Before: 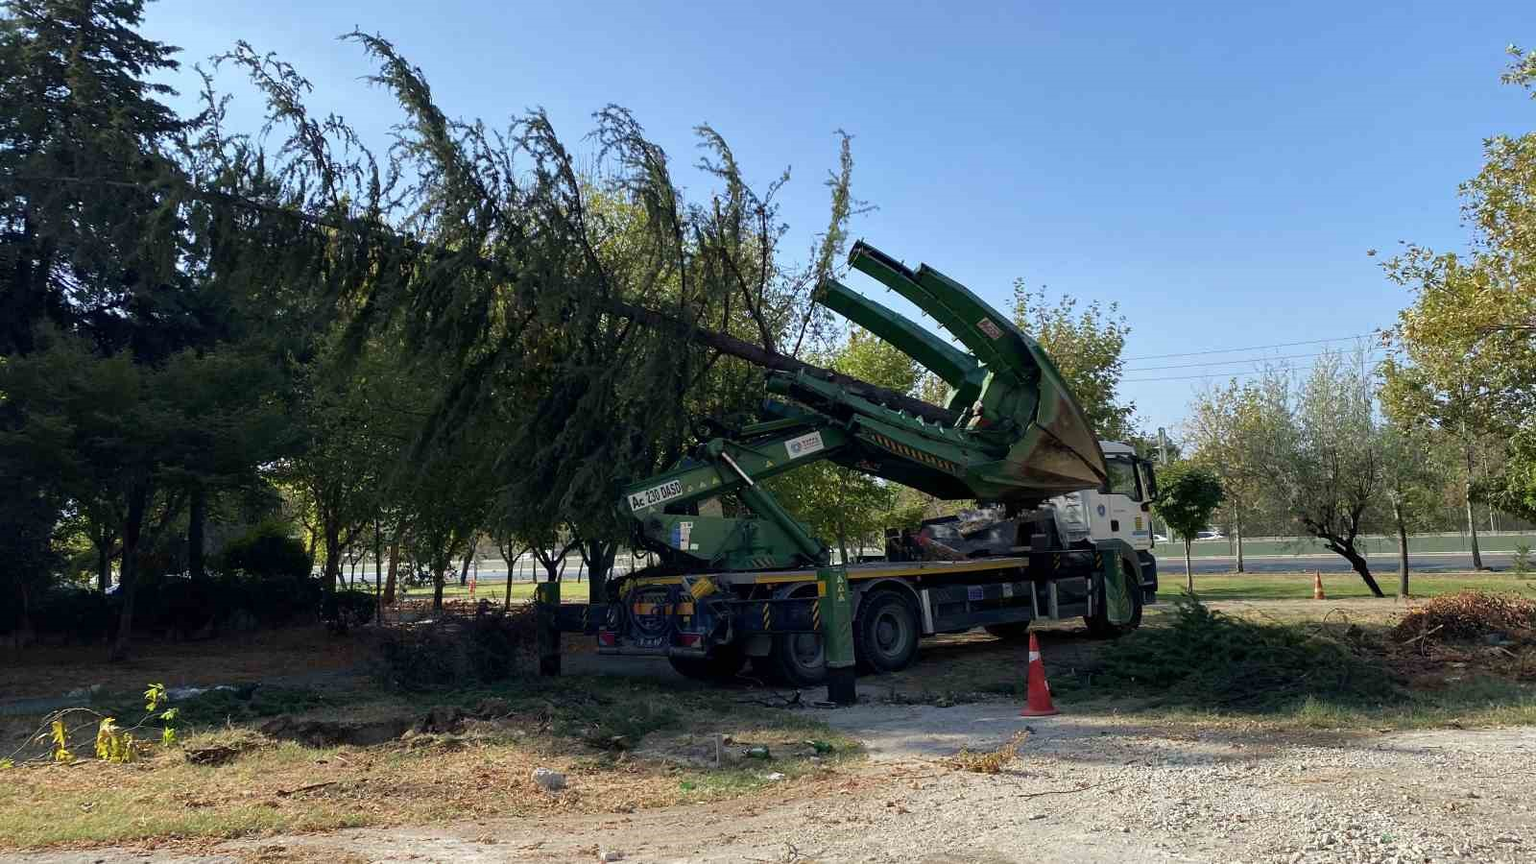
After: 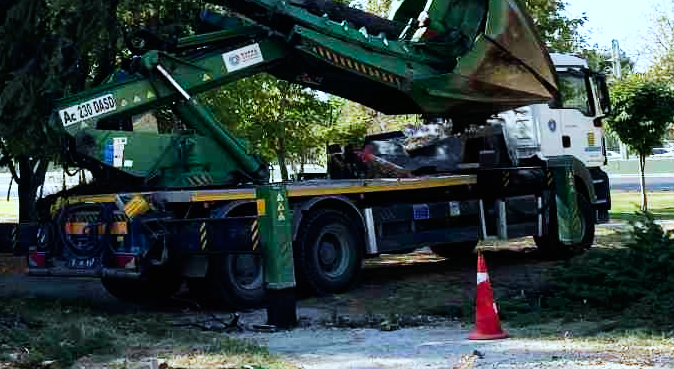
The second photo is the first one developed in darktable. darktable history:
base curve: curves: ch0 [(0, 0) (0.007, 0.004) (0.027, 0.03) (0.046, 0.07) (0.207, 0.54) (0.442, 0.872) (0.673, 0.972) (1, 1)], preserve colors none
color correction: highlights a* -4.18, highlights b* -10.81
crop: left 37.221%, top 45.169%, right 20.63%, bottom 13.777%
